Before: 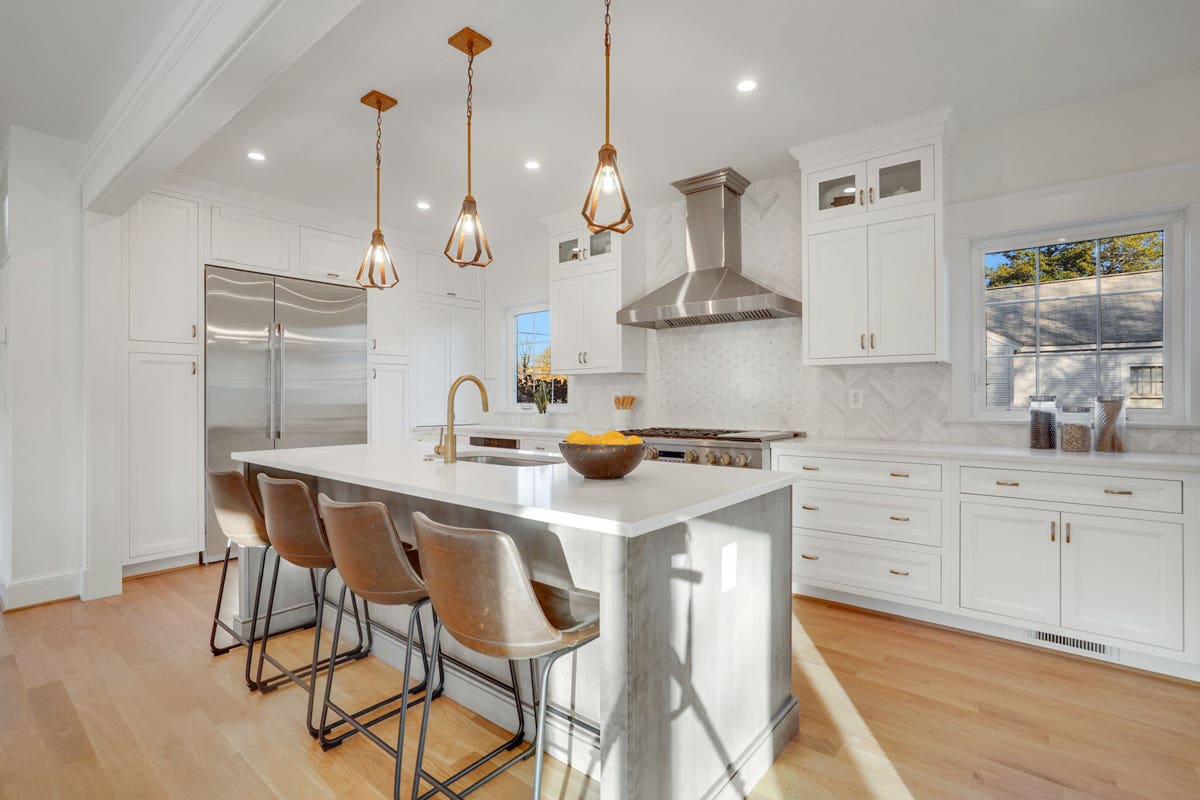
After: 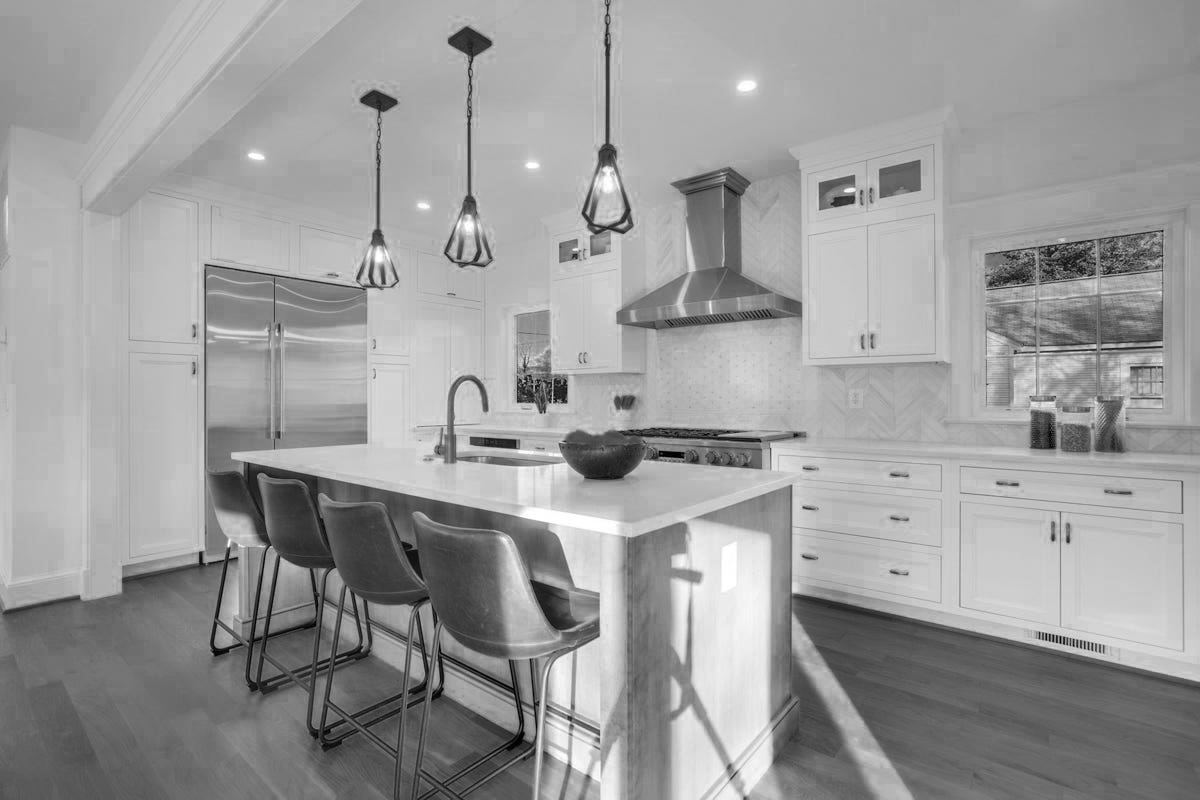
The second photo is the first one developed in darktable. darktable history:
color zones: curves: ch0 [(0.002, 0.429) (0.121, 0.212) (0.198, 0.113) (0.276, 0.344) (0.331, 0.541) (0.41, 0.56) (0.482, 0.289) (0.619, 0.227) (0.721, 0.18) (0.821, 0.435) (0.928, 0.555) (1, 0.587)]; ch1 [(0, 0) (0.143, 0) (0.286, 0) (0.429, 0) (0.571, 0) (0.714, 0) (0.857, 0)]
tone equalizer: on, module defaults
